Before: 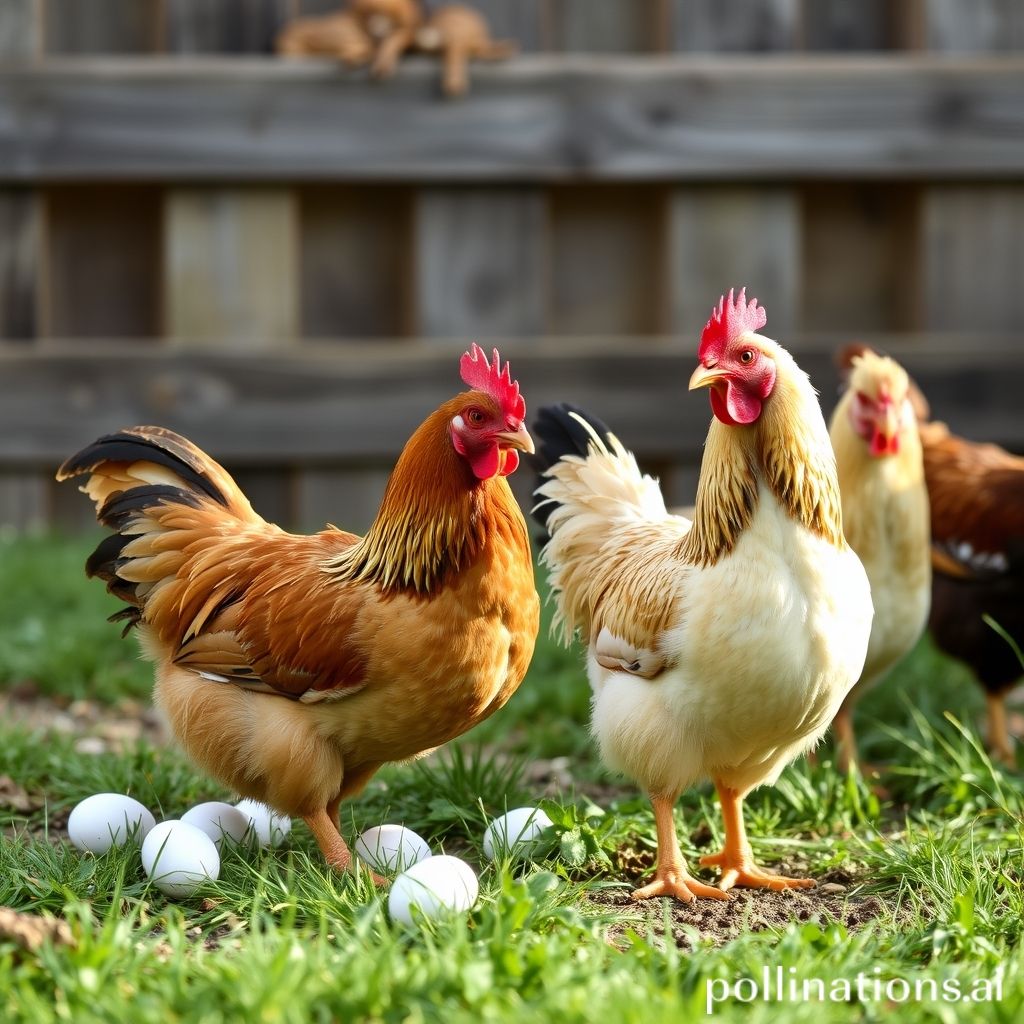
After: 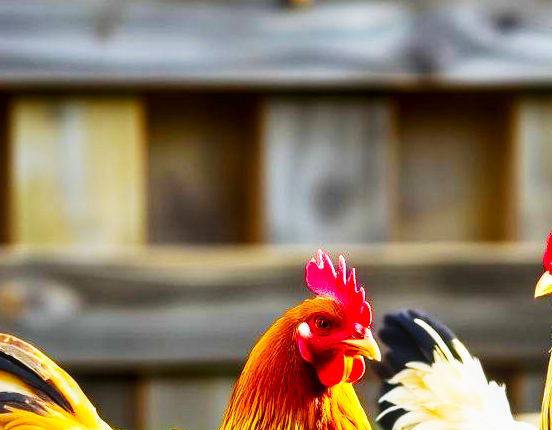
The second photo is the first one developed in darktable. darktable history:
color balance rgb: linear chroma grading › global chroma 14.784%, perceptual saturation grading › global saturation 30.738%, global vibrance 20%
base curve: curves: ch0 [(0, 0) (0.007, 0.004) (0.027, 0.03) (0.046, 0.07) (0.207, 0.54) (0.442, 0.872) (0.673, 0.972) (1, 1)], exposure shift 0.01, preserve colors none
local contrast: on, module defaults
crop: left 15.086%, top 9.179%, right 30.97%, bottom 48.818%
